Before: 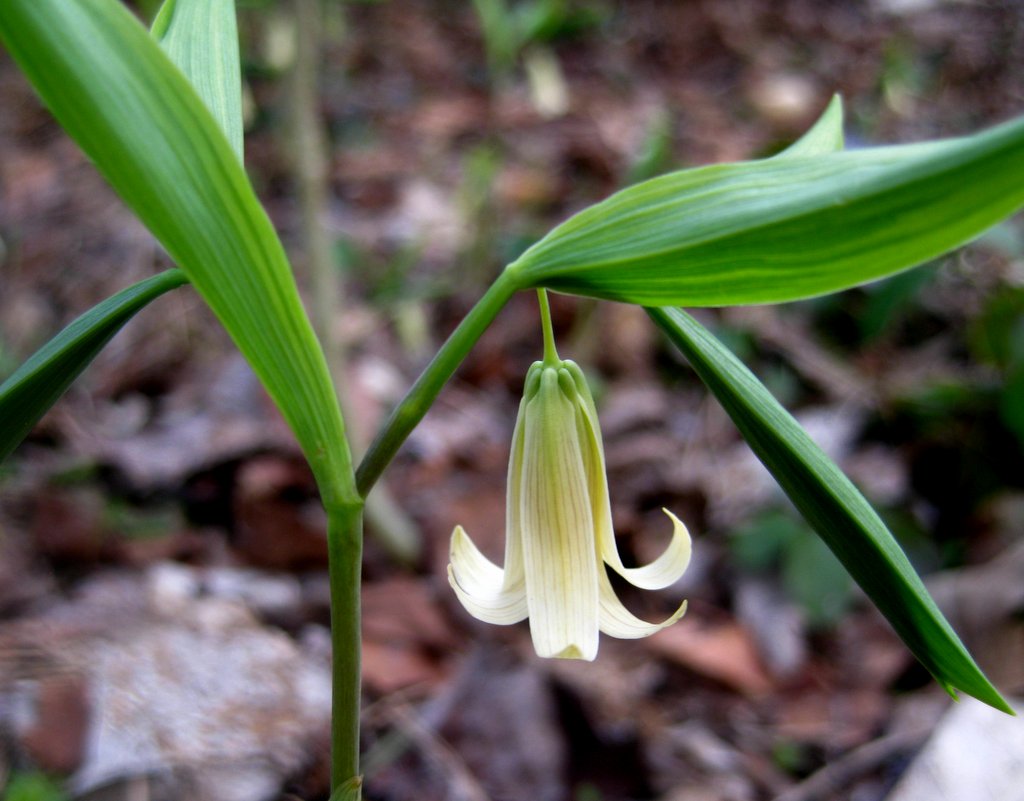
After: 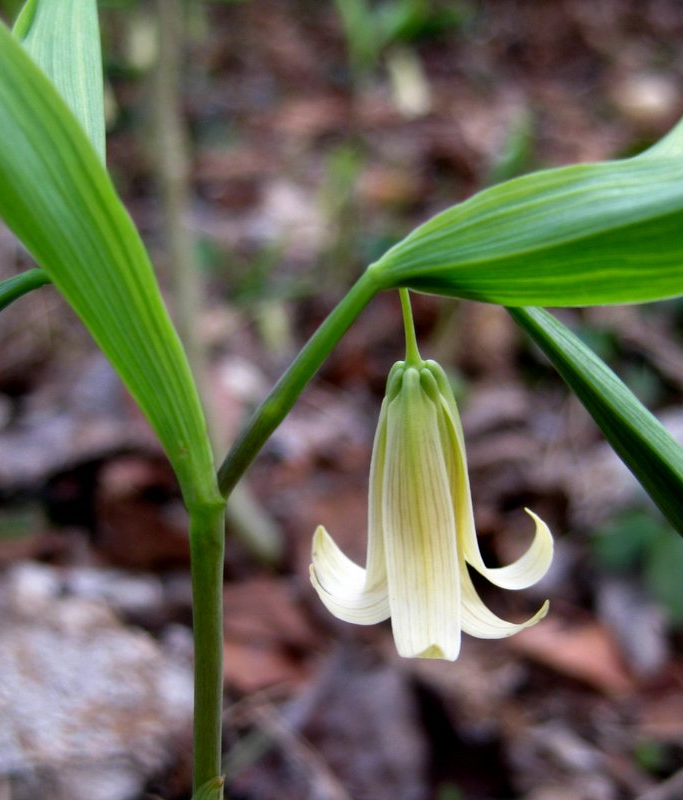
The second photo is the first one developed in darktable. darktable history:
crop and rotate: left 13.509%, right 19.721%
